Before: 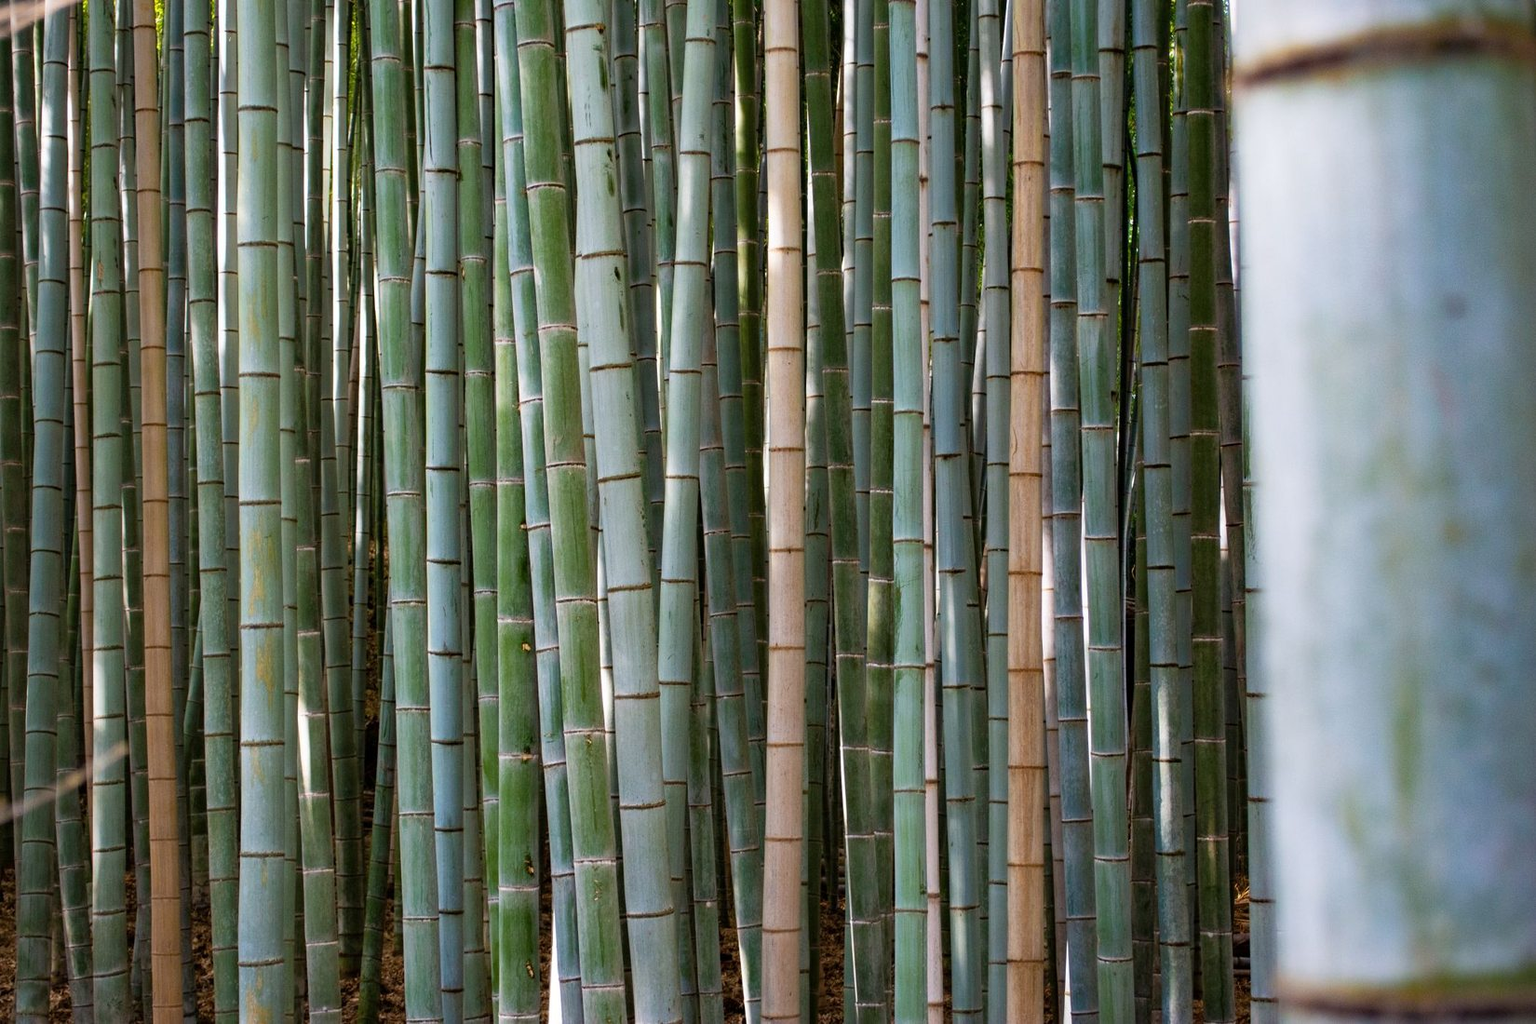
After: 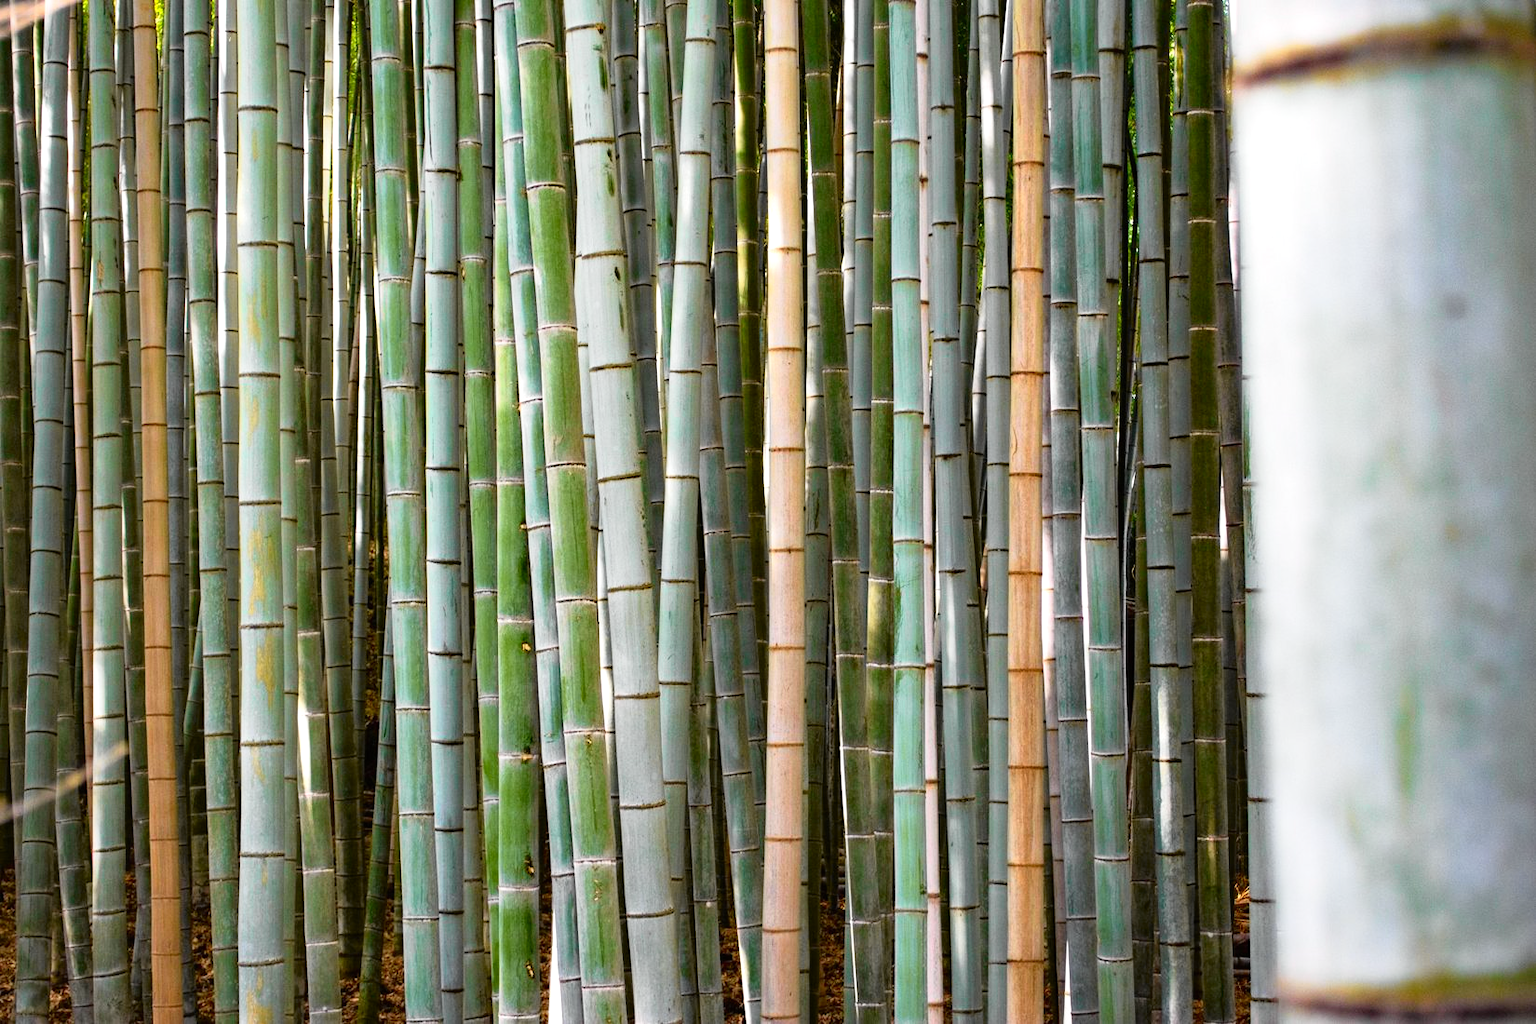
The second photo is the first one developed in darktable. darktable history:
exposure: exposure 0.515 EV, compensate highlight preservation false
tone curve: curves: ch0 [(0, 0.008) (0.107, 0.083) (0.283, 0.287) (0.461, 0.498) (0.64, 0.691) (0.822, 0.869) (0.998, 0.978)]; ch1 [(0, 0) (0.323, 0.339) (0.438, 0.422) (0.473, 0.487) (0.502, 0.502) (0.527, 0.53) (0.561, 0.583) (0.608, 0.629) (0.669, 0.704) (0.859, 0.899) (1, 1)]; ch2 [(0, 0) (0.33, 0.347) (0.421, 0.456) (0.473, 0.498) (0.502, 0.504) (0.522, 0.524) (0.549, 0.567) (0.585, 0.627) (0.676, 0.724) (1, 1)], color space Lab, independent channels, preserve colors none
